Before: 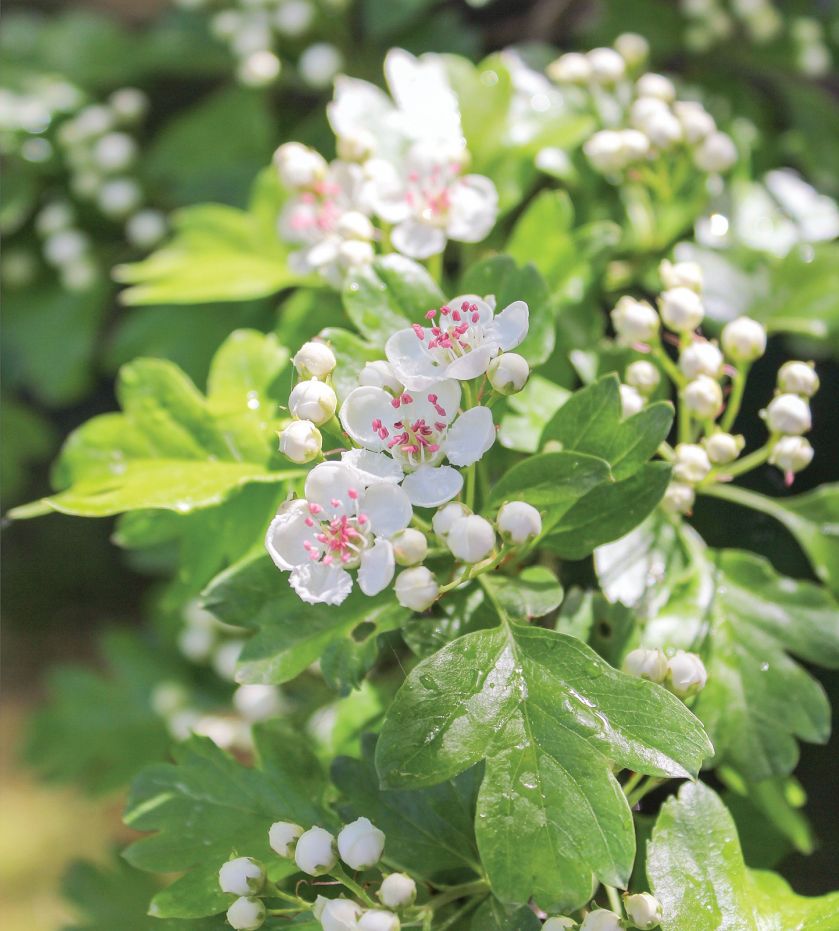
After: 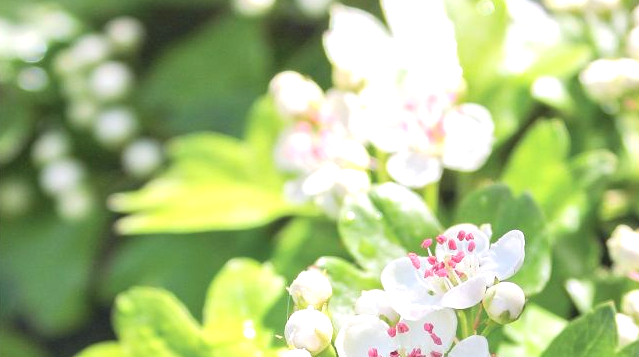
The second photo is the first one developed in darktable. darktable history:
exposure: exposure 0.602 EV, compensate exposure bias true, compensate highlight preservation false
crop: left 0.53%, top 7.642%, right 23.307%, bottom 53.931%
